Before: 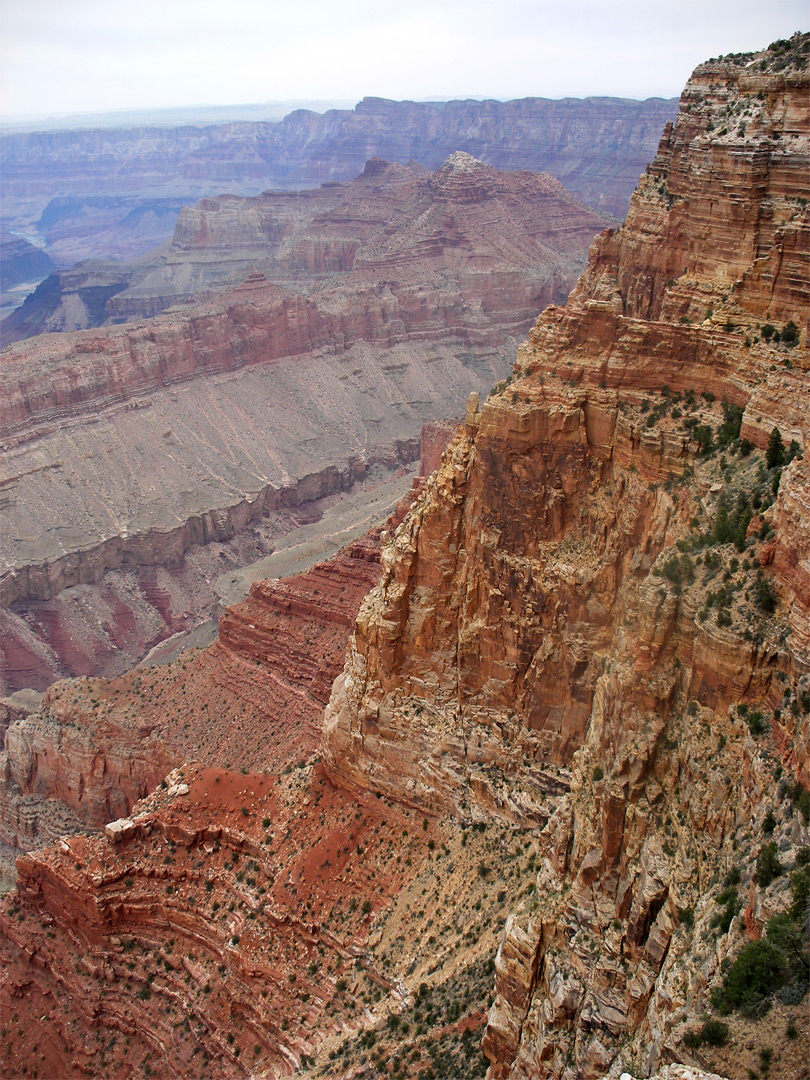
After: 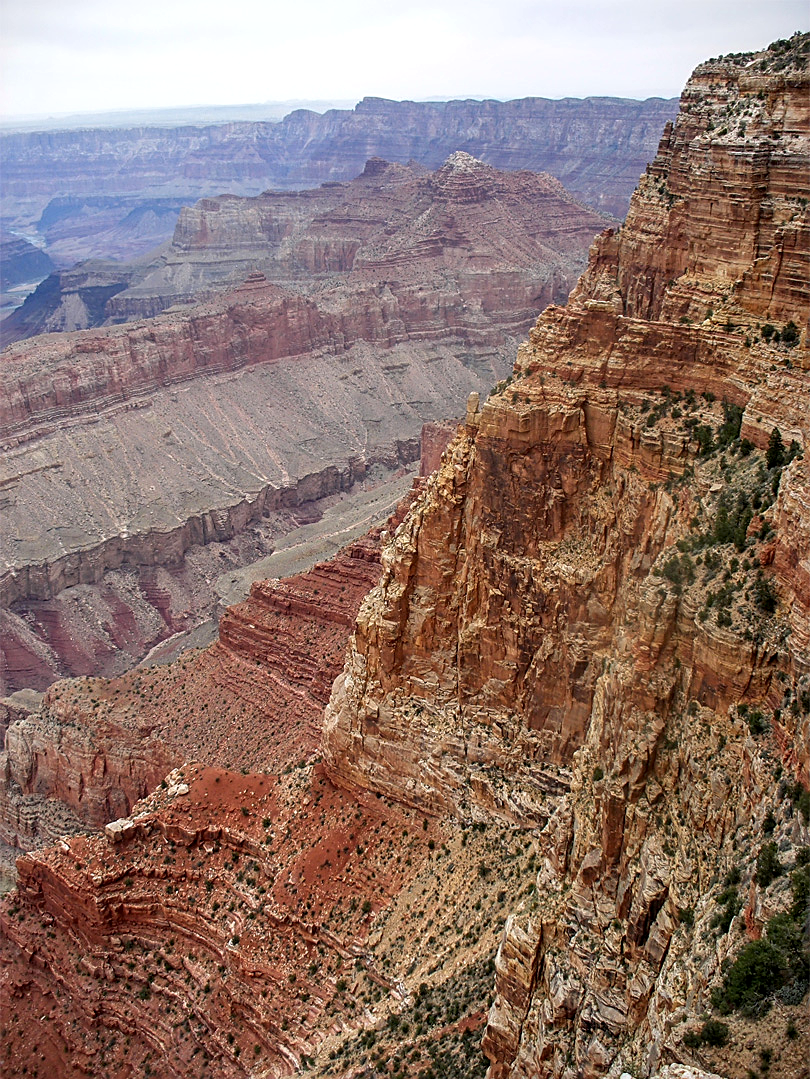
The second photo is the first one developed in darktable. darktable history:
crop: bottom 0.074%
sharpen: on, module defaults
local contrast: on, module defaults
